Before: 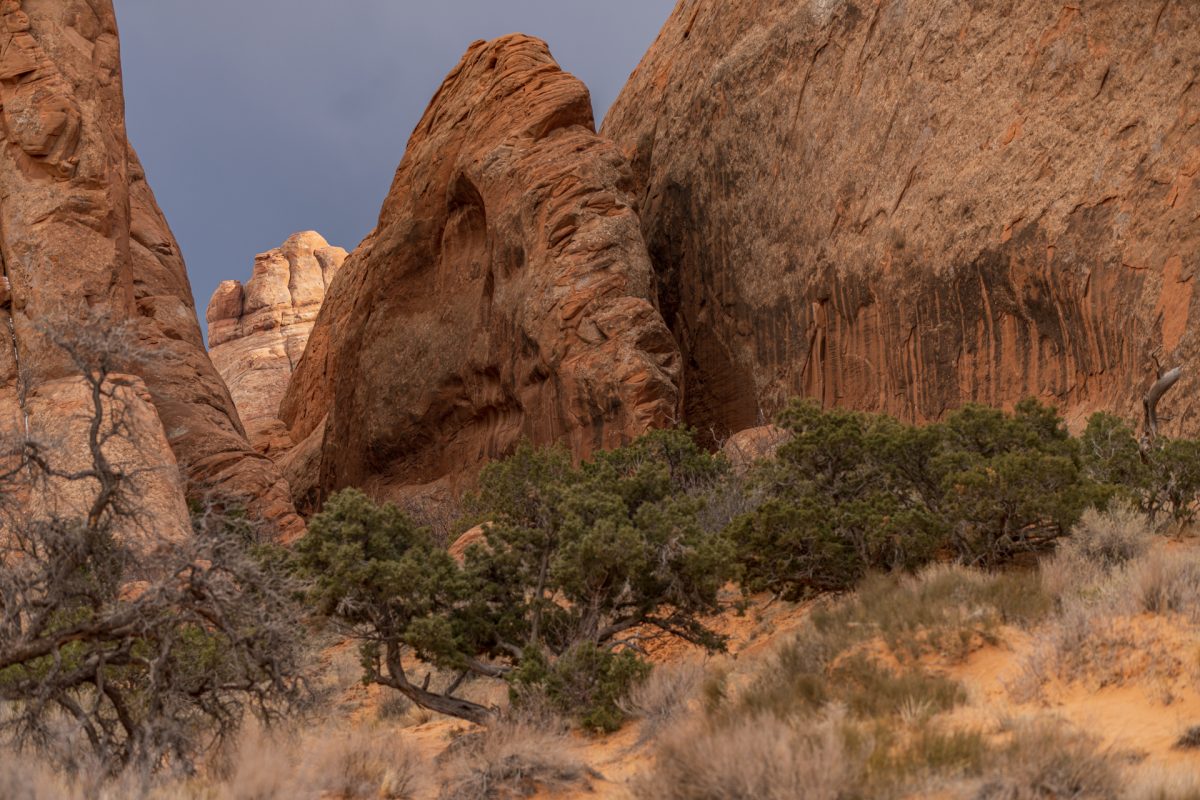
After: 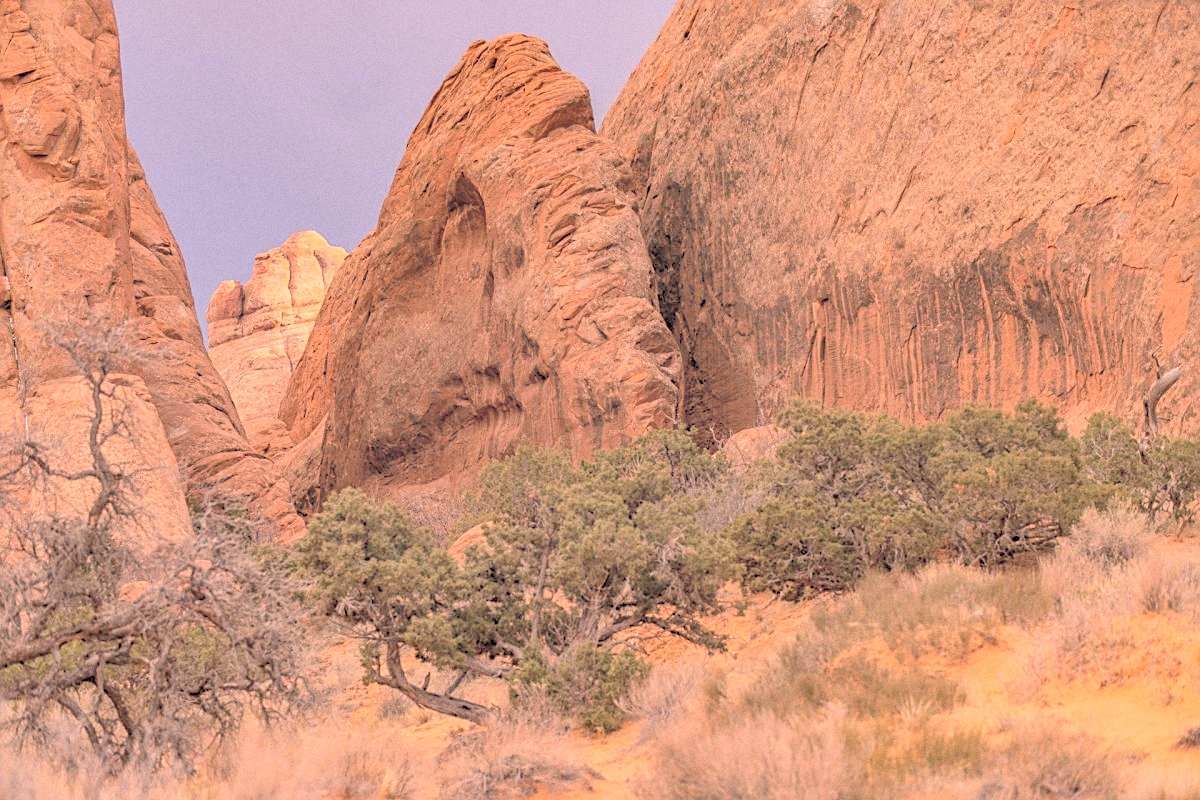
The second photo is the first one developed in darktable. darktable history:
contrast brightness saturation: brightness 1
exposure: exposure 0.131 EV, compensate highlight preservation false
sharpen: on, module defaults
color correction: highlights a* 12.23, highlights b* 5.41
shadows and highlights: low approximation 0.01, soften with gaussian
grain: strength 26%
